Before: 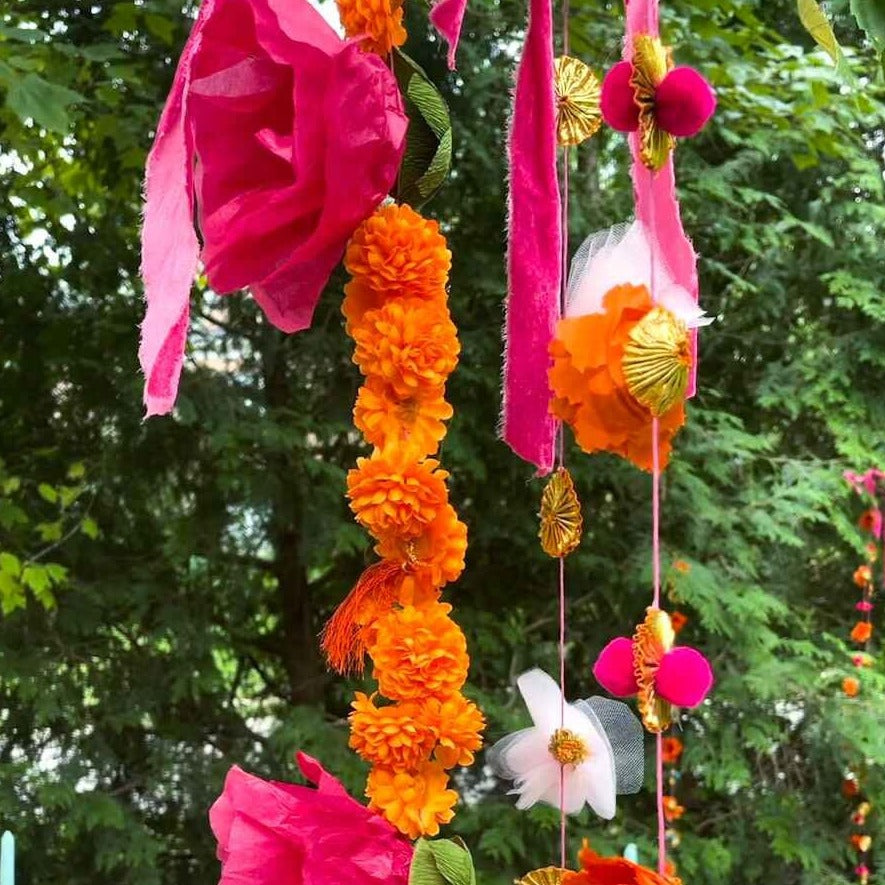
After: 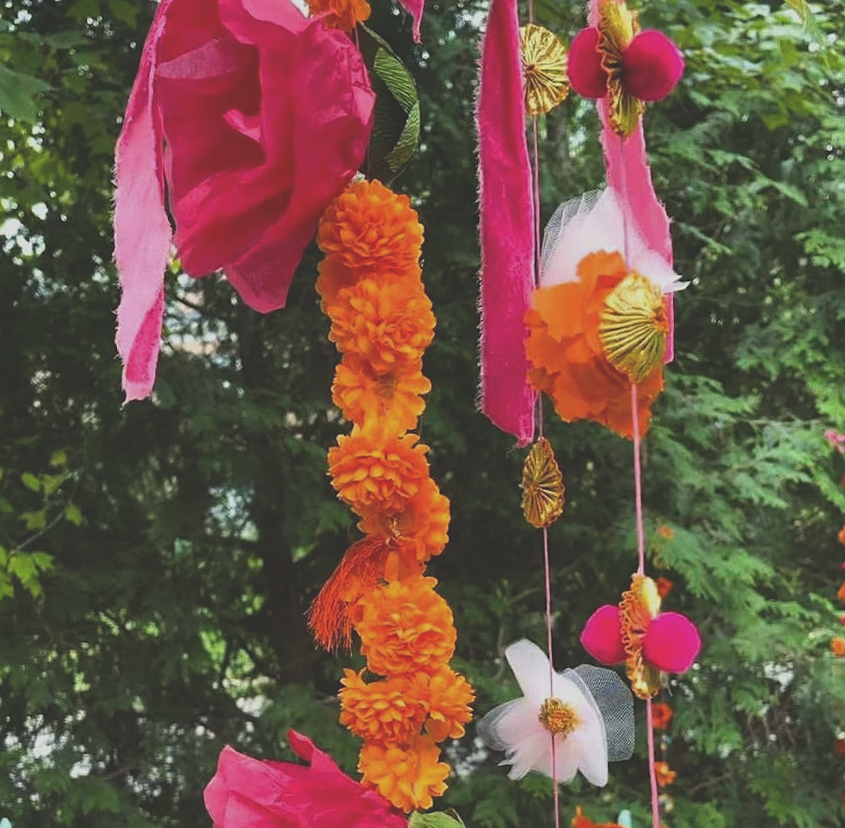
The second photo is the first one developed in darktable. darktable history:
exposure: black level correction -0.036, exposure -0.497 EV, compensate highlight preservation false
rotate and perspective: rotation -2.12°, lens shift (vertical) 0.009, lens shift (horizontal) -0.008, automatic cropping original format, crop left 0.036, crop right 0.964, crop top 0.05, crop bottom 0.959
sharpen: amount 0.2
crop and rotate: left 0.614%, top 0.179%, bottom 0.309%
